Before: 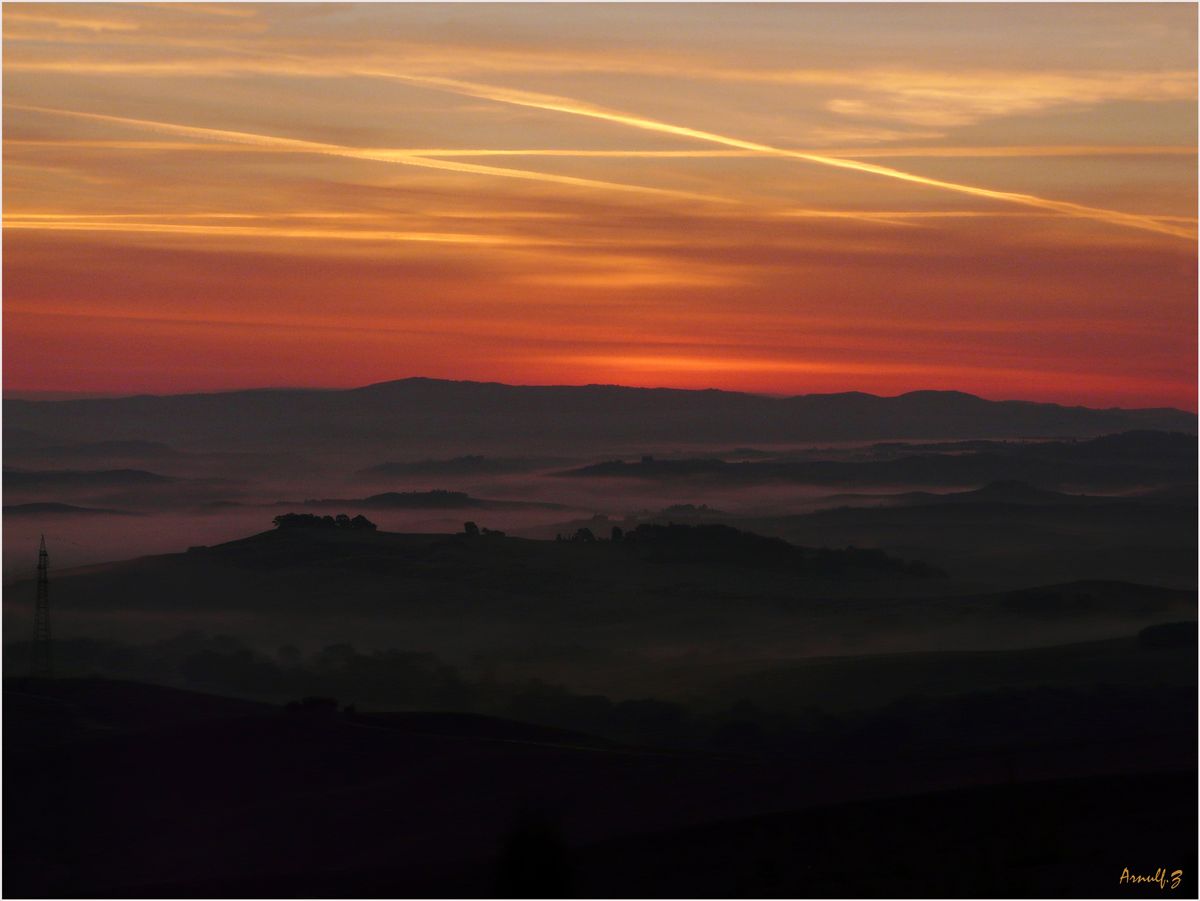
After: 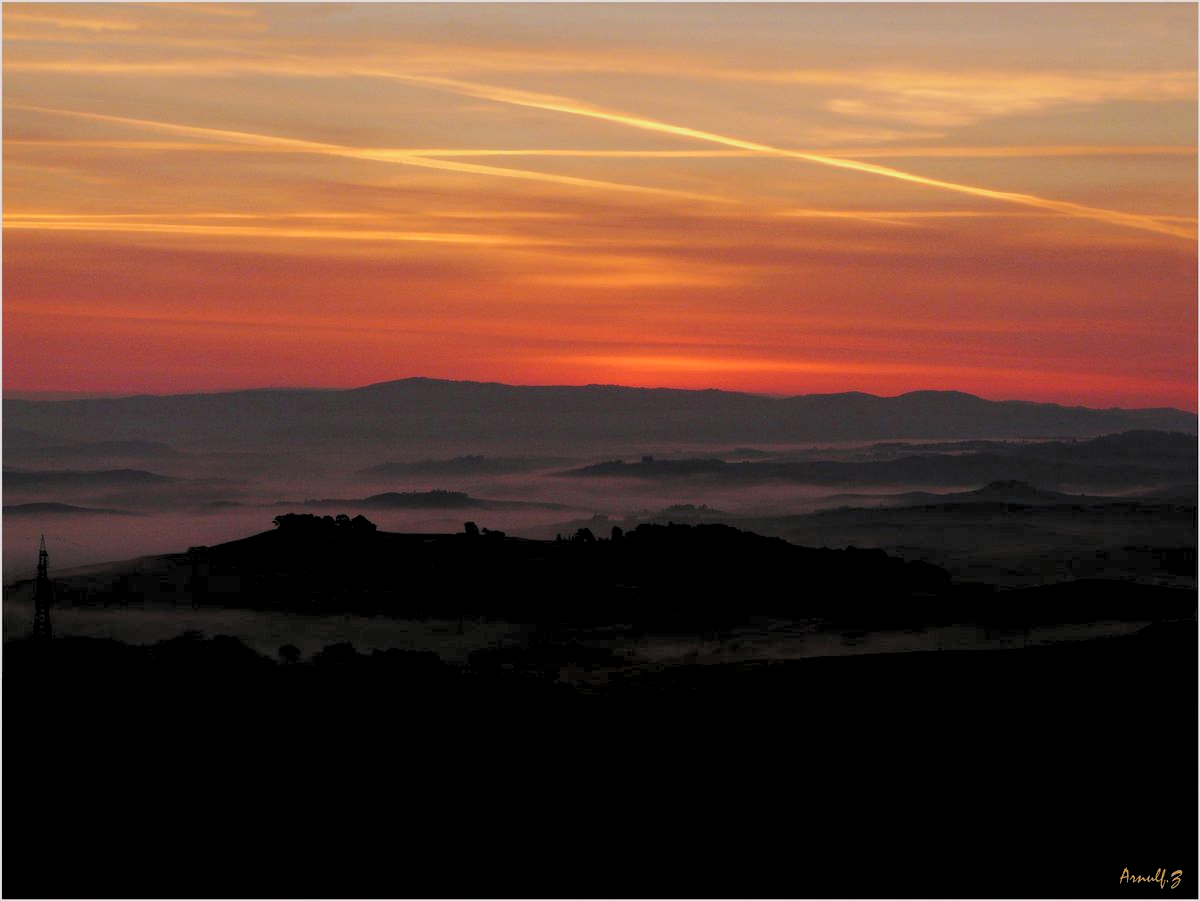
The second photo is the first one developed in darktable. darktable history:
rgb levels: preserve colors sum RGB, levels [[0.038, 0.433, 0.934], [0, 0.5, 1], [0, 0.5, 1]]
exposure: black level correction -0.003, exposure 0.04 EV, compensate highlight preservation false
